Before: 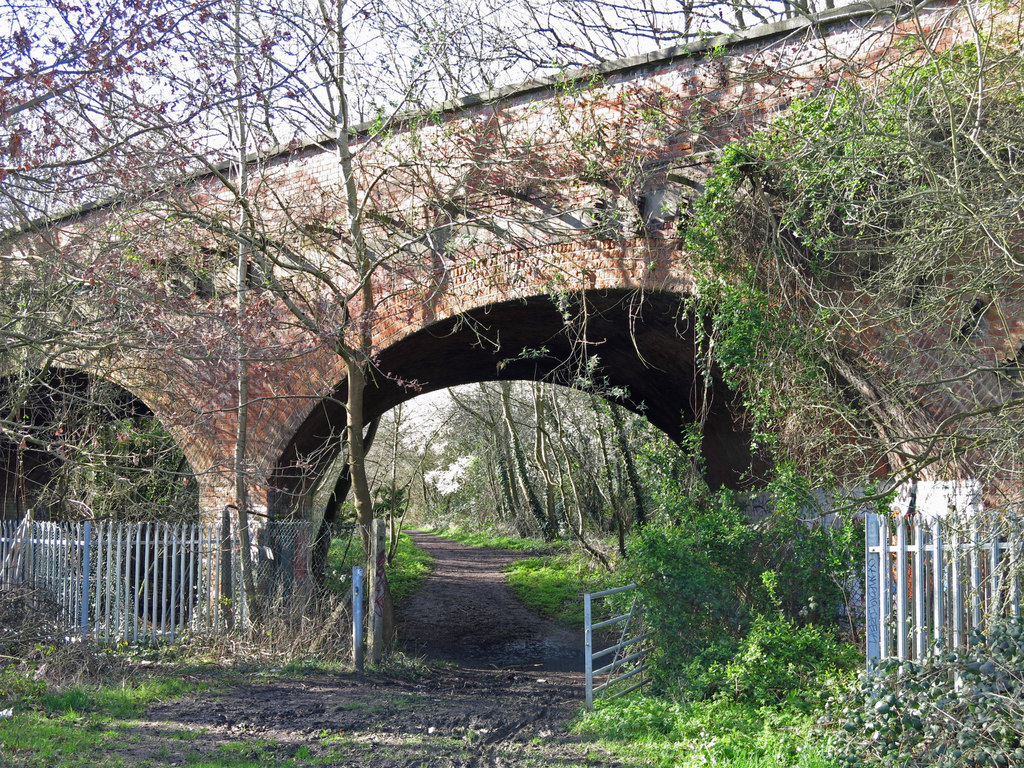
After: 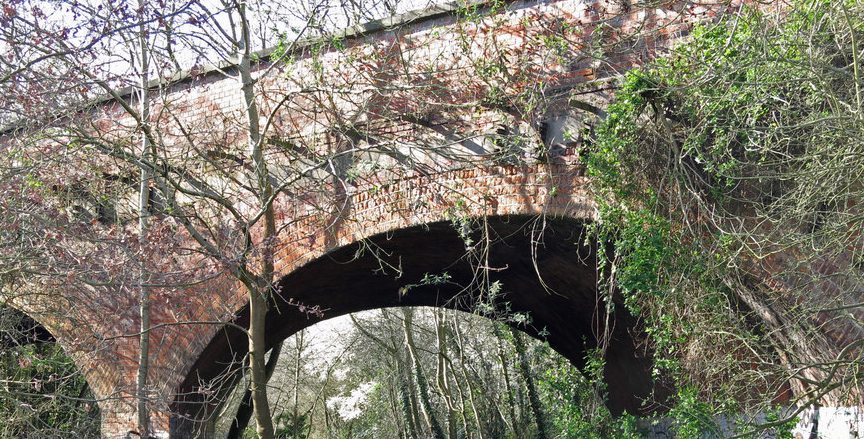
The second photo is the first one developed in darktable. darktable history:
crop and rotate: left 9.625%, top 9.728%, right 5.94%, bottom 33.056%
